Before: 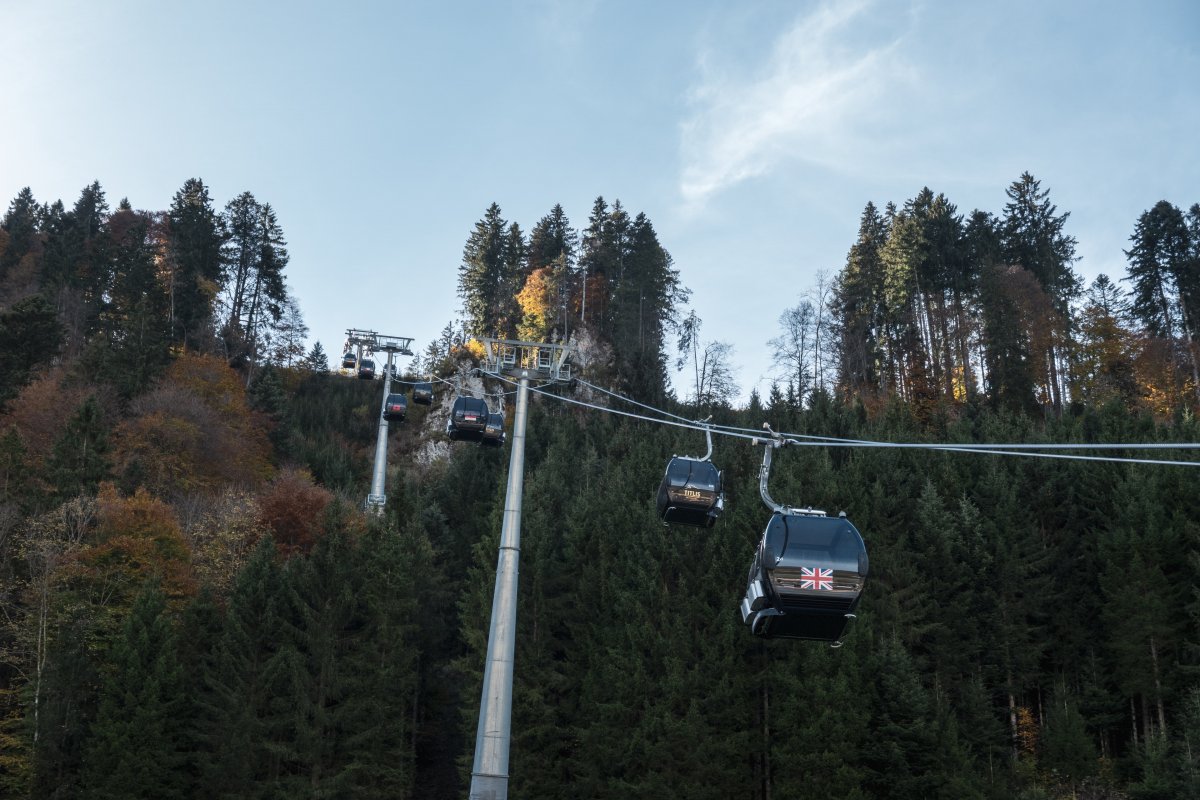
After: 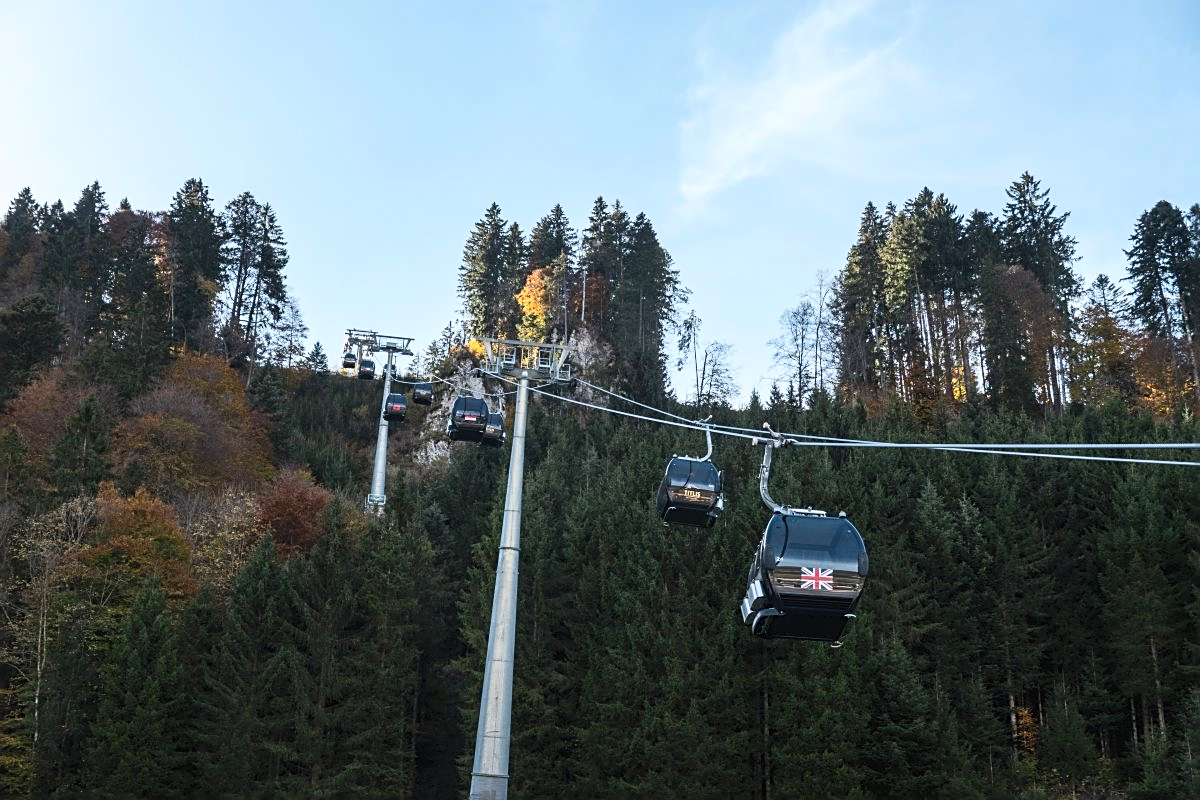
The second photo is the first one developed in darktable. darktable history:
contrast brightness saturation: contrast 0.2, brightness 0.16, saturation 0.22
sharpen: on, module defaults
